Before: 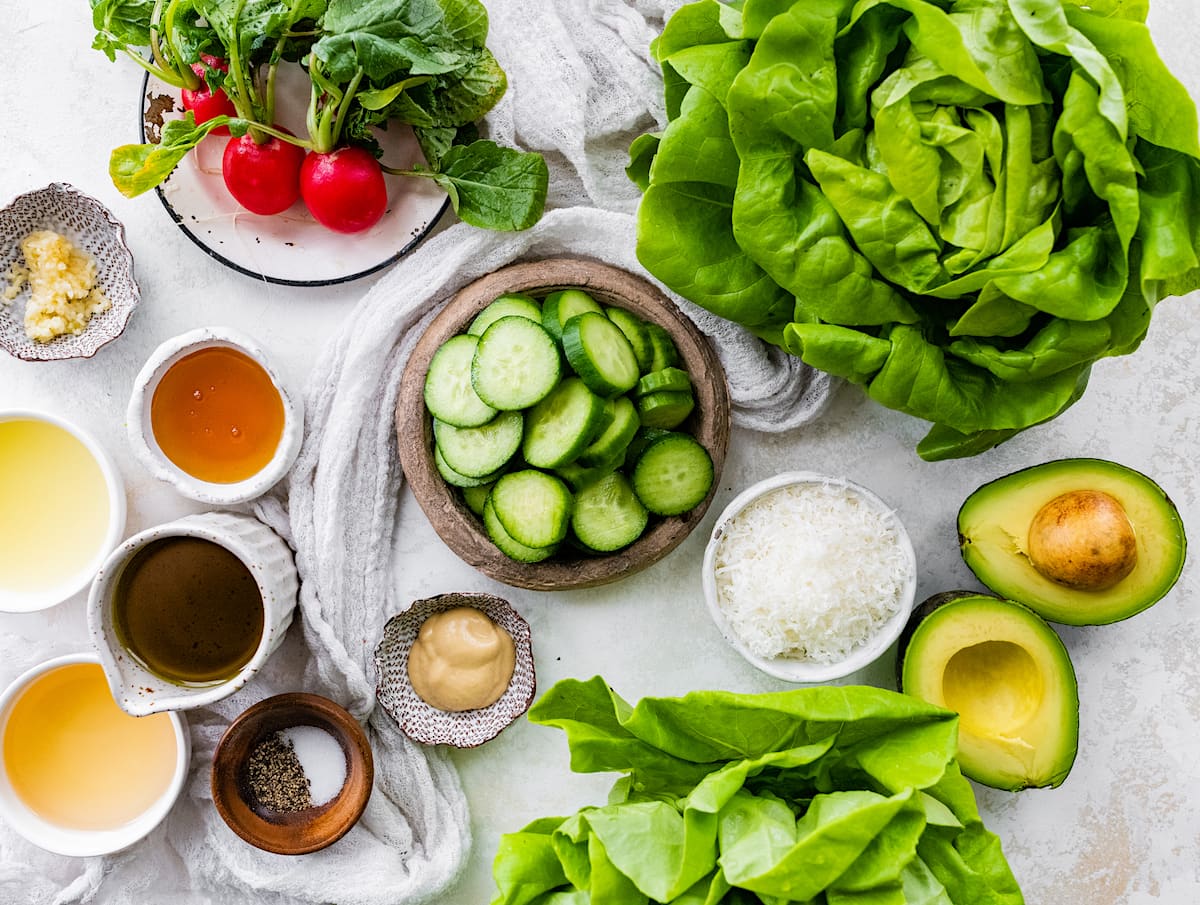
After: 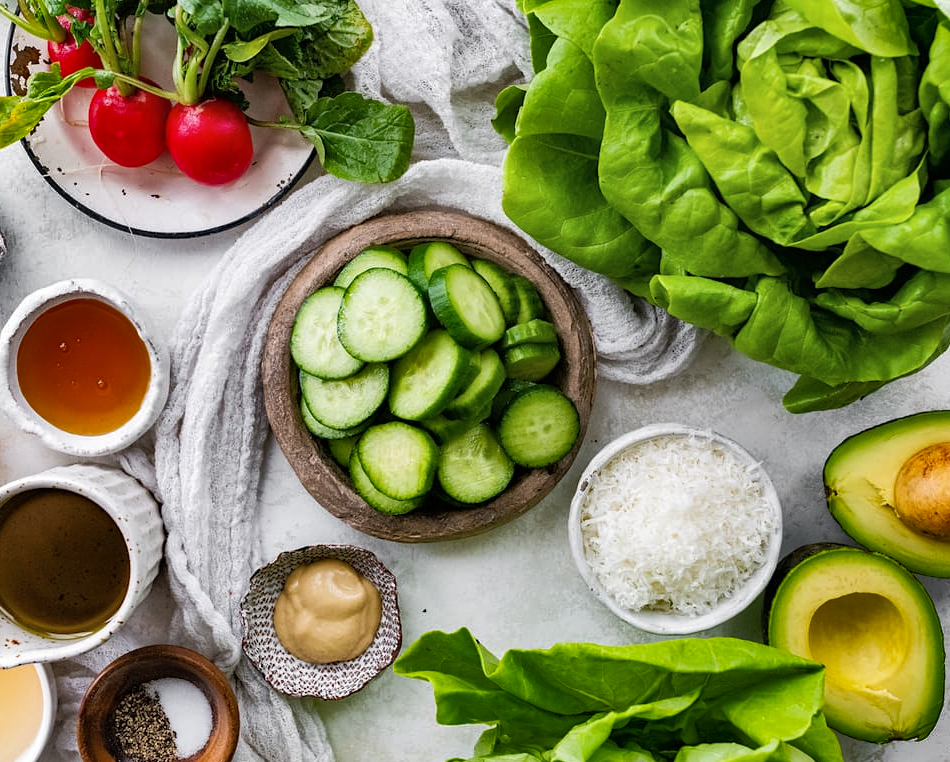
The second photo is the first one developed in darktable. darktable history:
crop: left 11.225%, top 5.381%, right 9.565%, bottom 10.314%
shadows and highlights: shadows 20.91, highlights -82.73, soften with gaussian
levels: levels [0, 0.492, 0.984]
contrast brightness saturation: saturation -0.05
